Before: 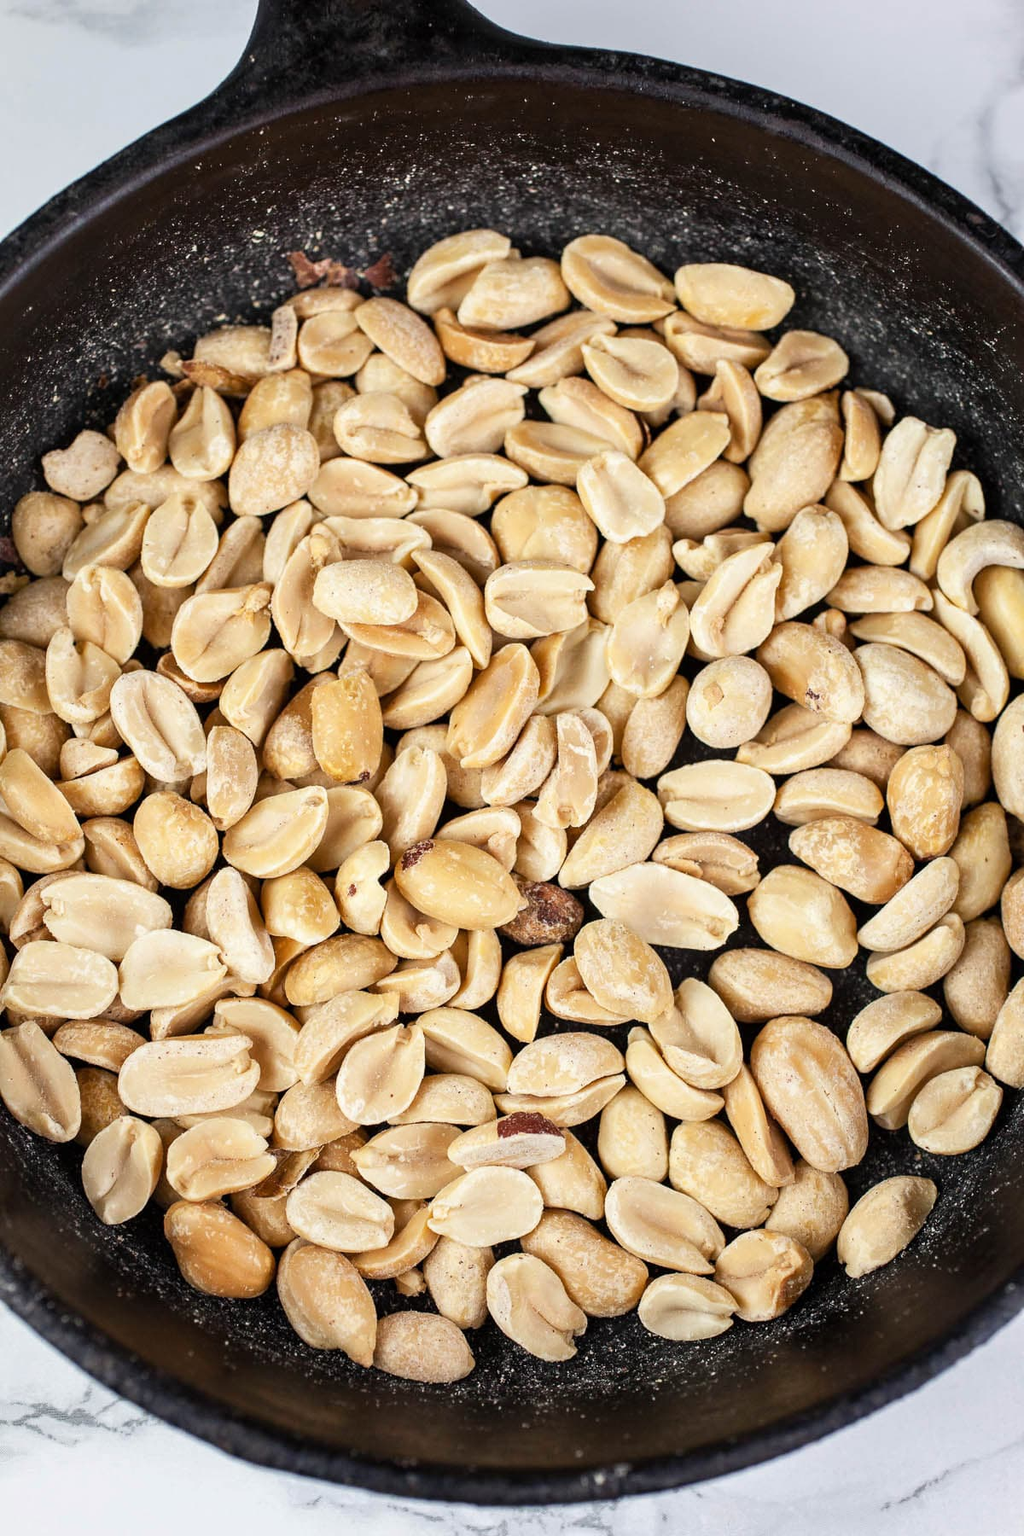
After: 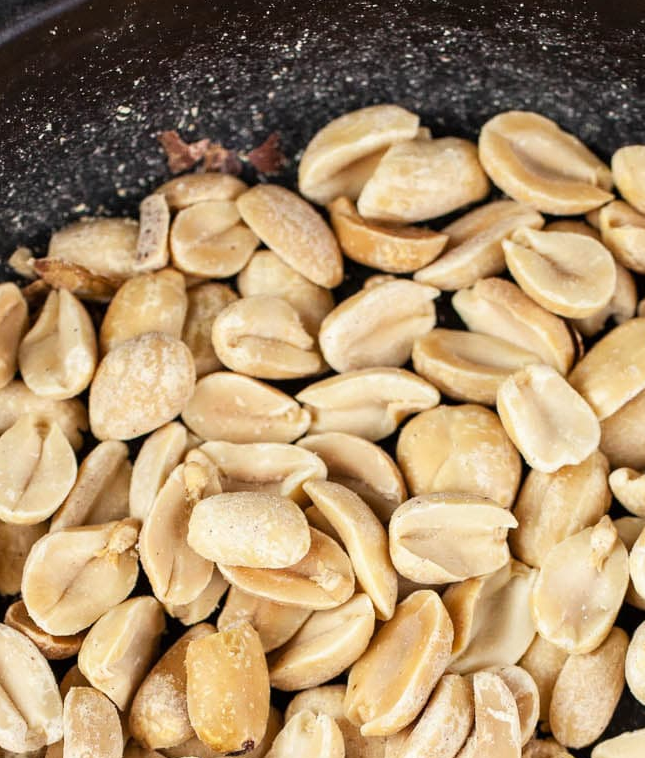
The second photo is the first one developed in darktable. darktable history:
crop: left 14.947%, top 9.155%, right 31.239%, bottom 48.705%
